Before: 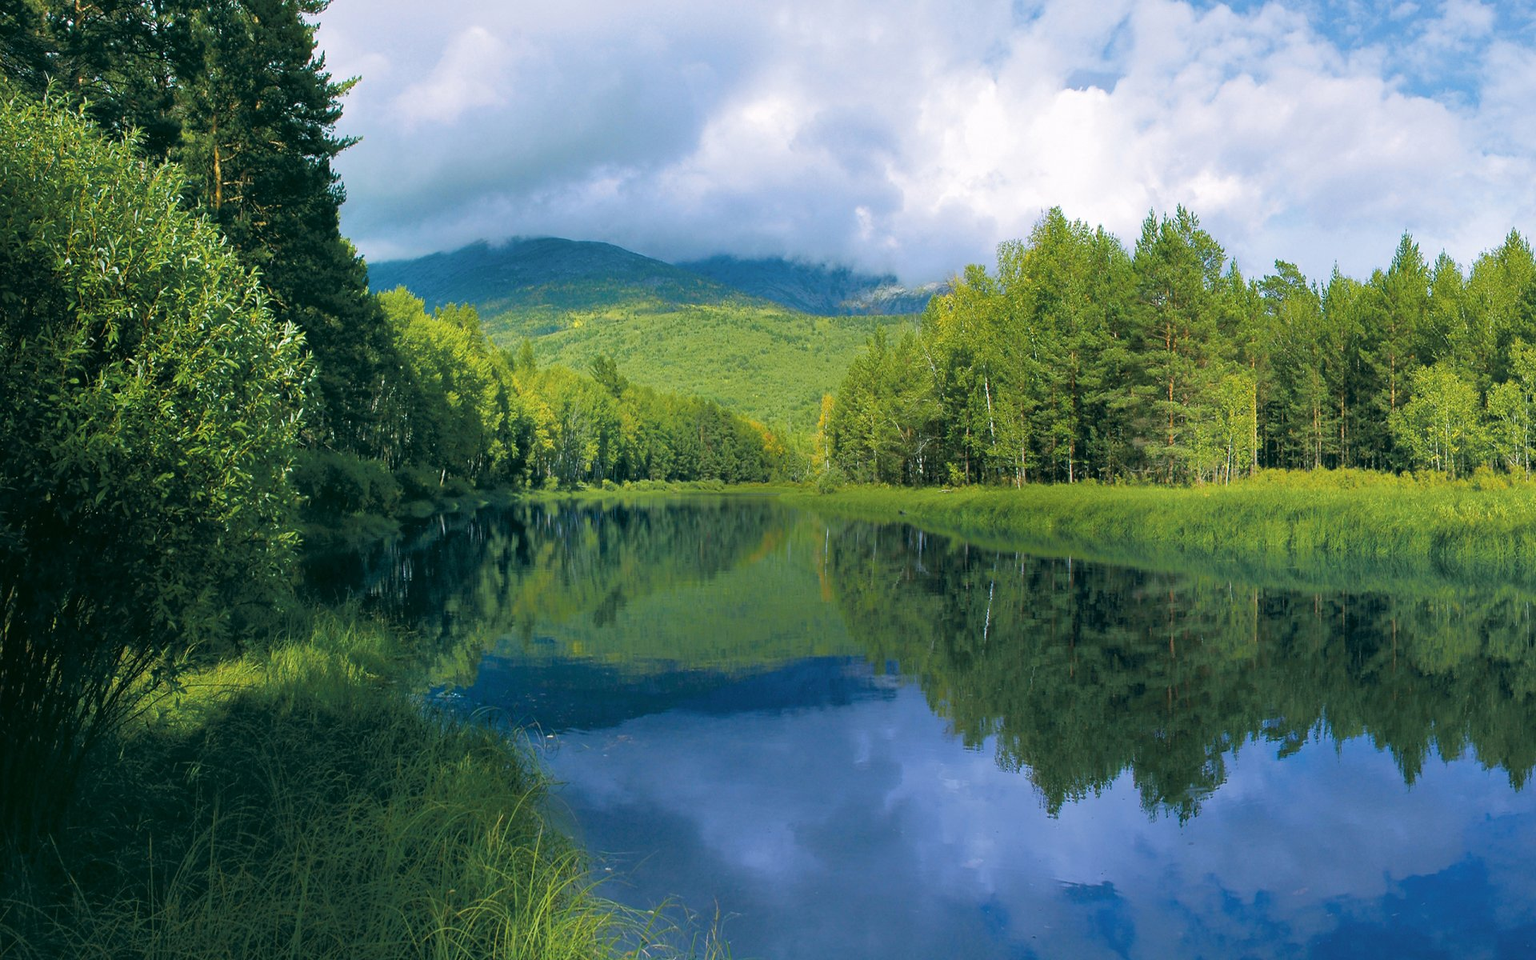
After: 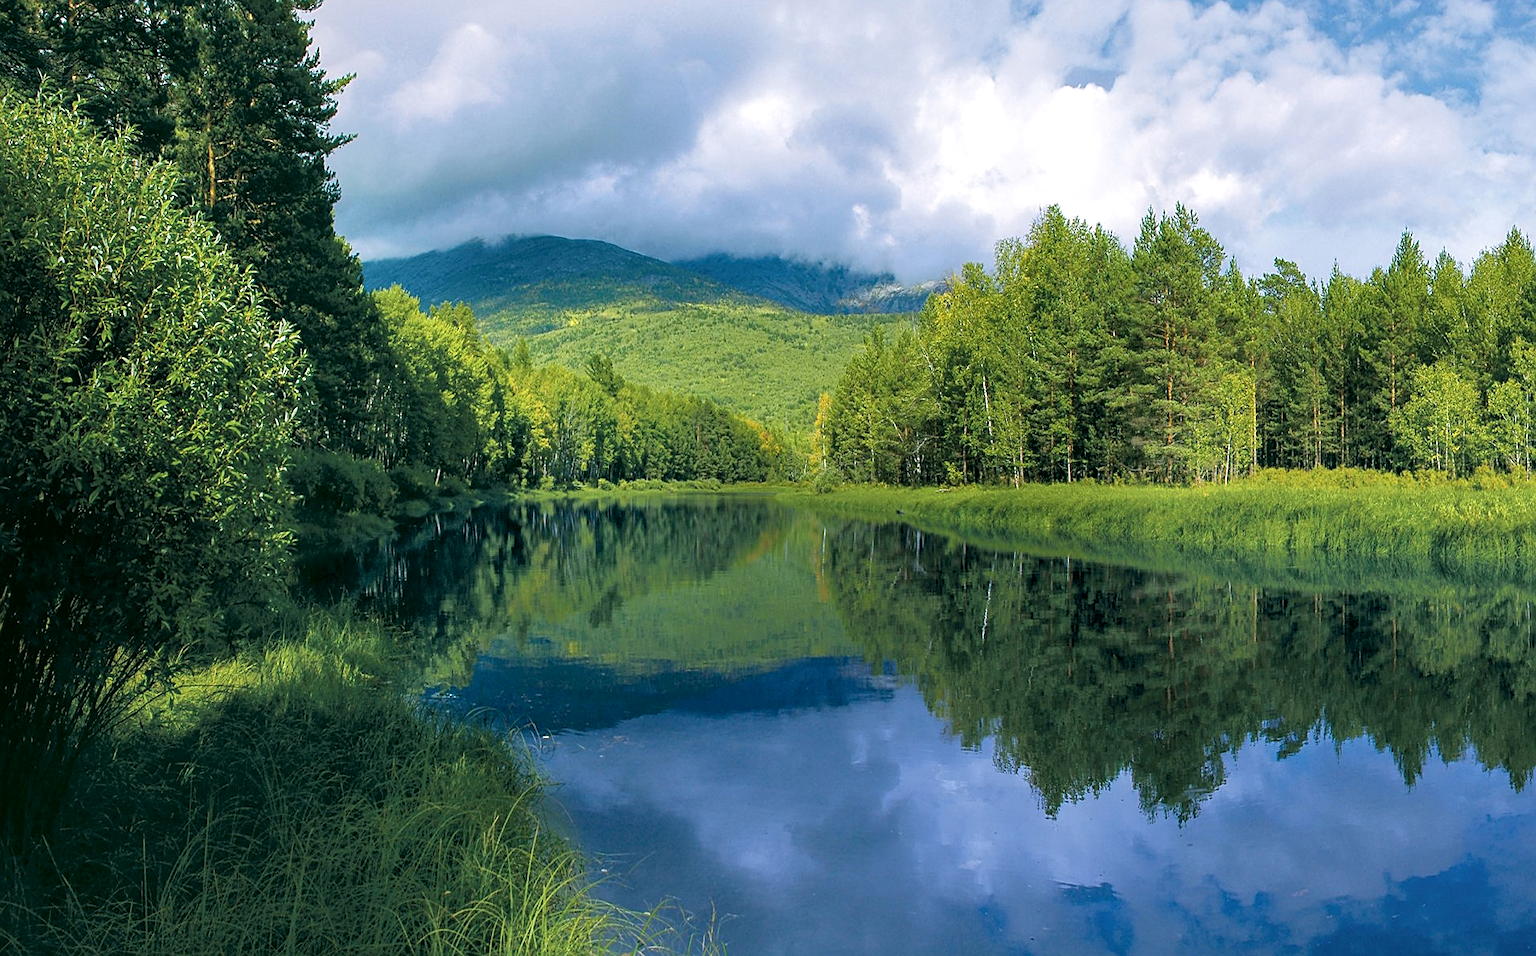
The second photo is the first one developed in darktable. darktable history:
crop and rotate: left 0.482%, top 0.409%, bottom 0.355%
local contrast: detail 130%
sharpen: on, module defaults
